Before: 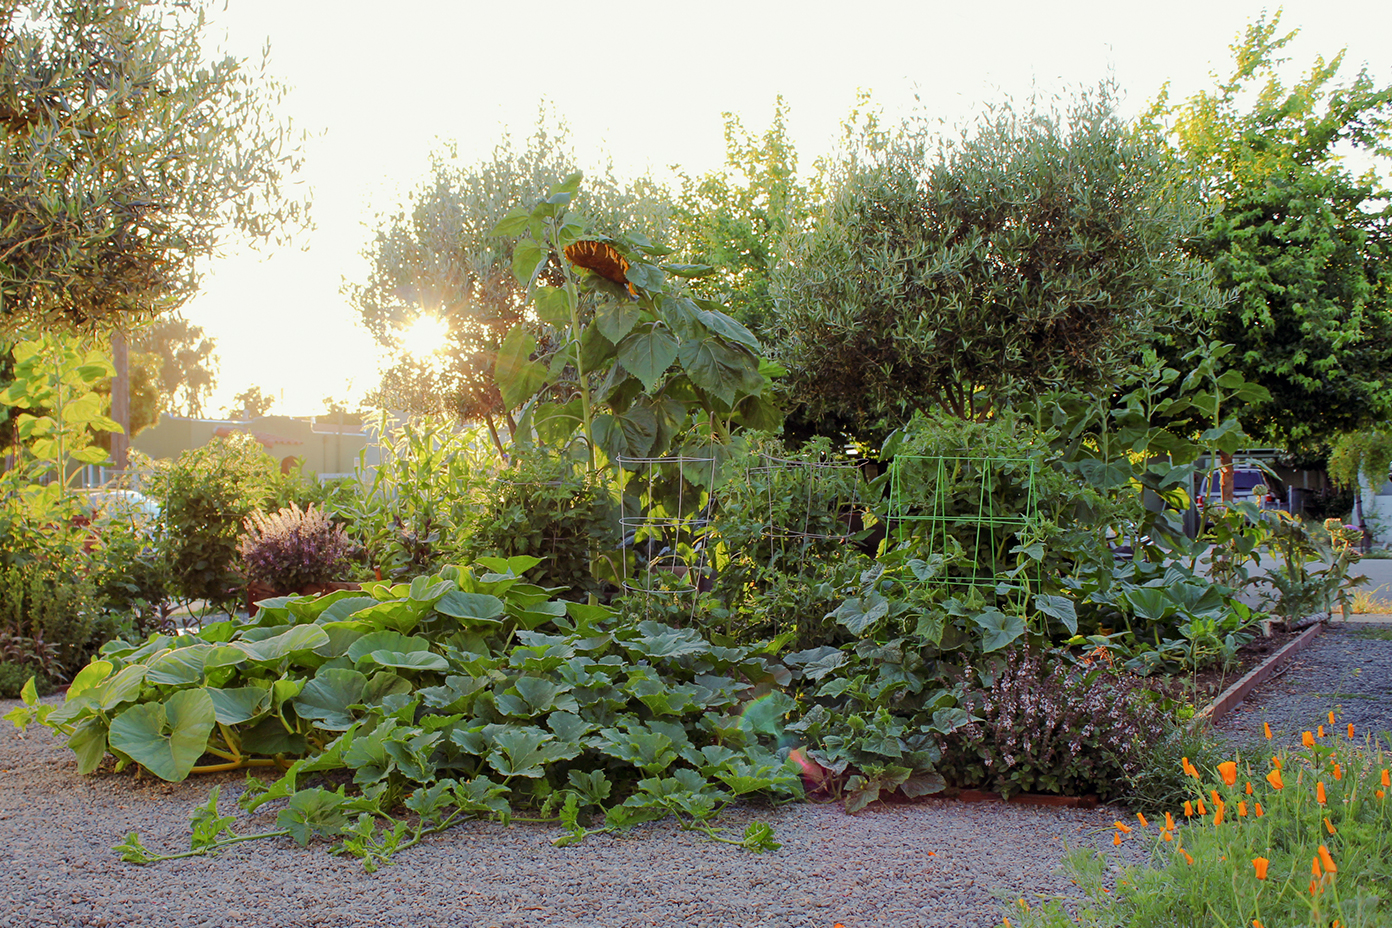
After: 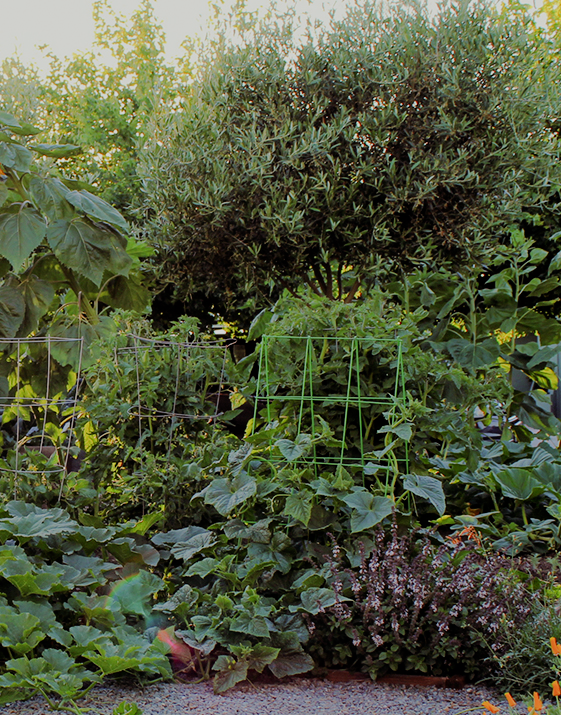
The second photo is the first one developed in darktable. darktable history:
filmic rgb: black relative exposure -7.65 EV, white relative exposure 4.56 EV, hardness 3.61
crop: left 45.435%, top 13.029%, right 14.194%, bottom 9.9%
